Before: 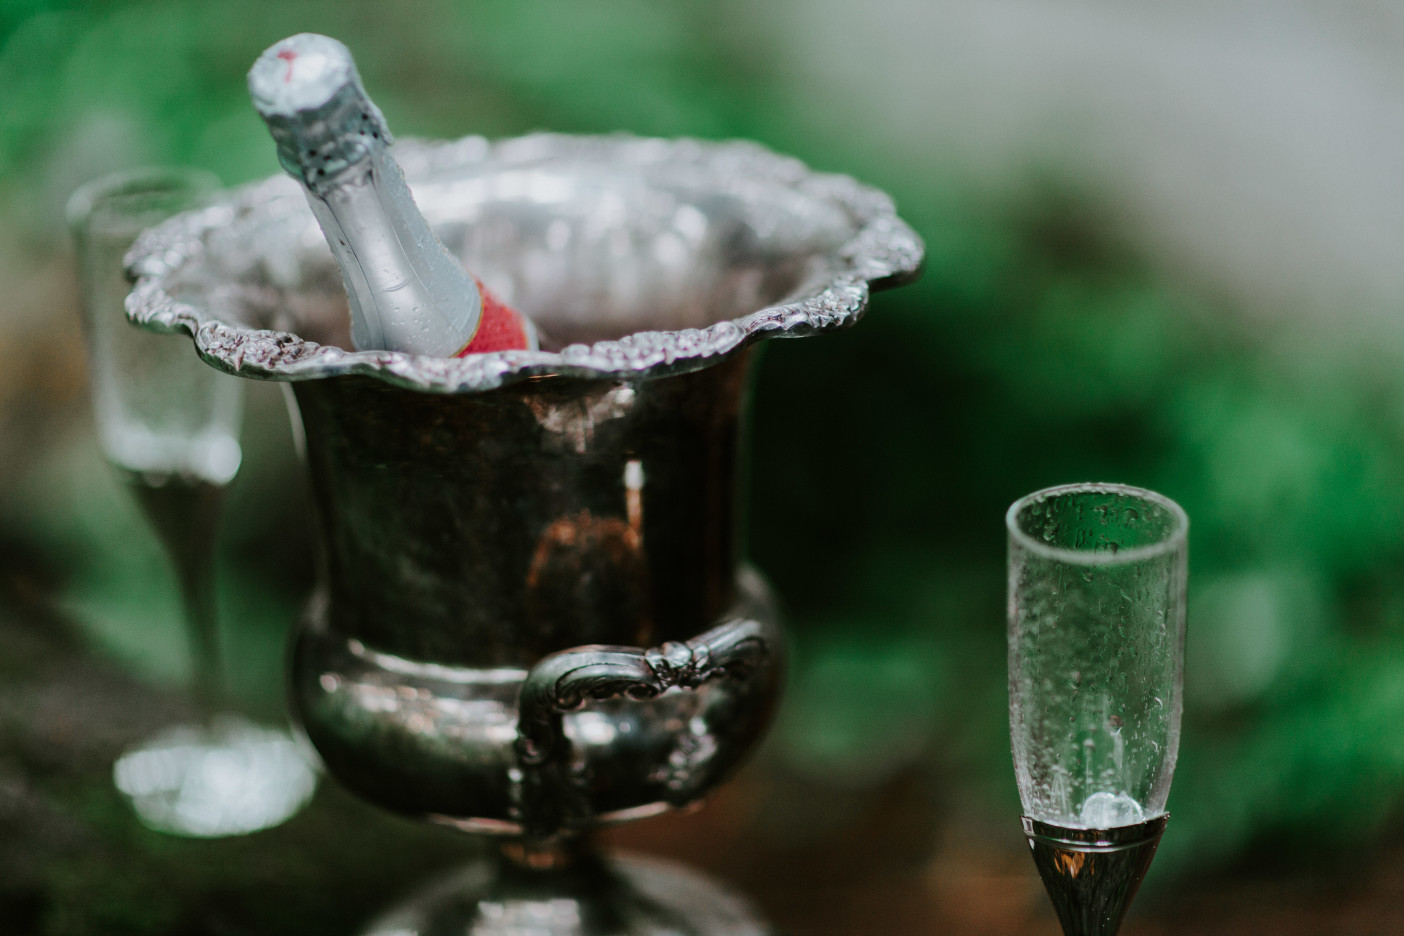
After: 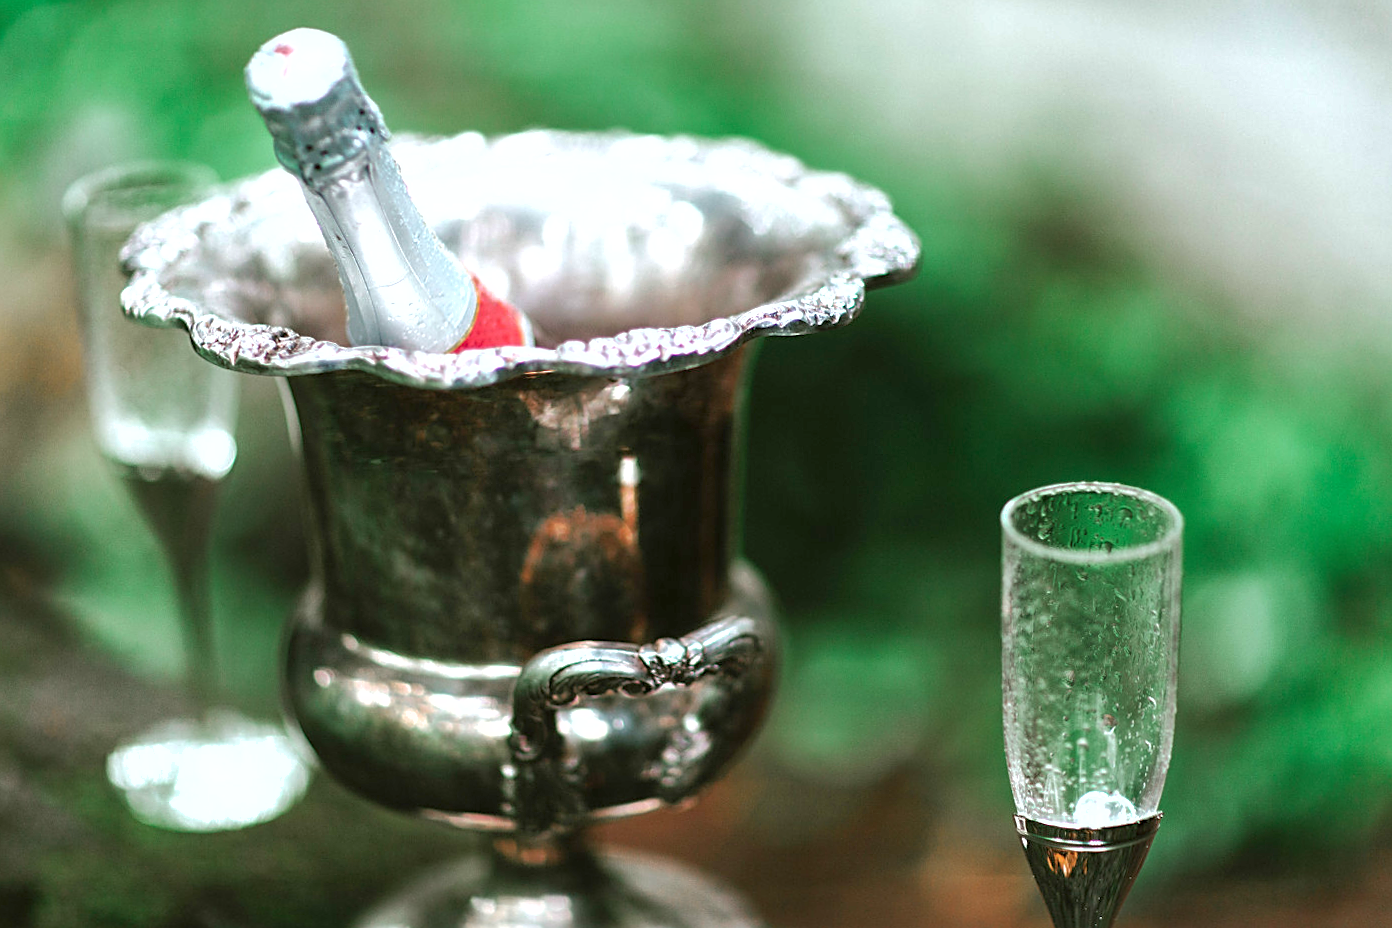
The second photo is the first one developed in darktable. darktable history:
exposure: black level correction 0, exposure 1.199 EV, compensate highlight preservation false
crop and rotate: angle -0.319°
sharpen: on, module defaults
shadows and highlights: on, module defaults
